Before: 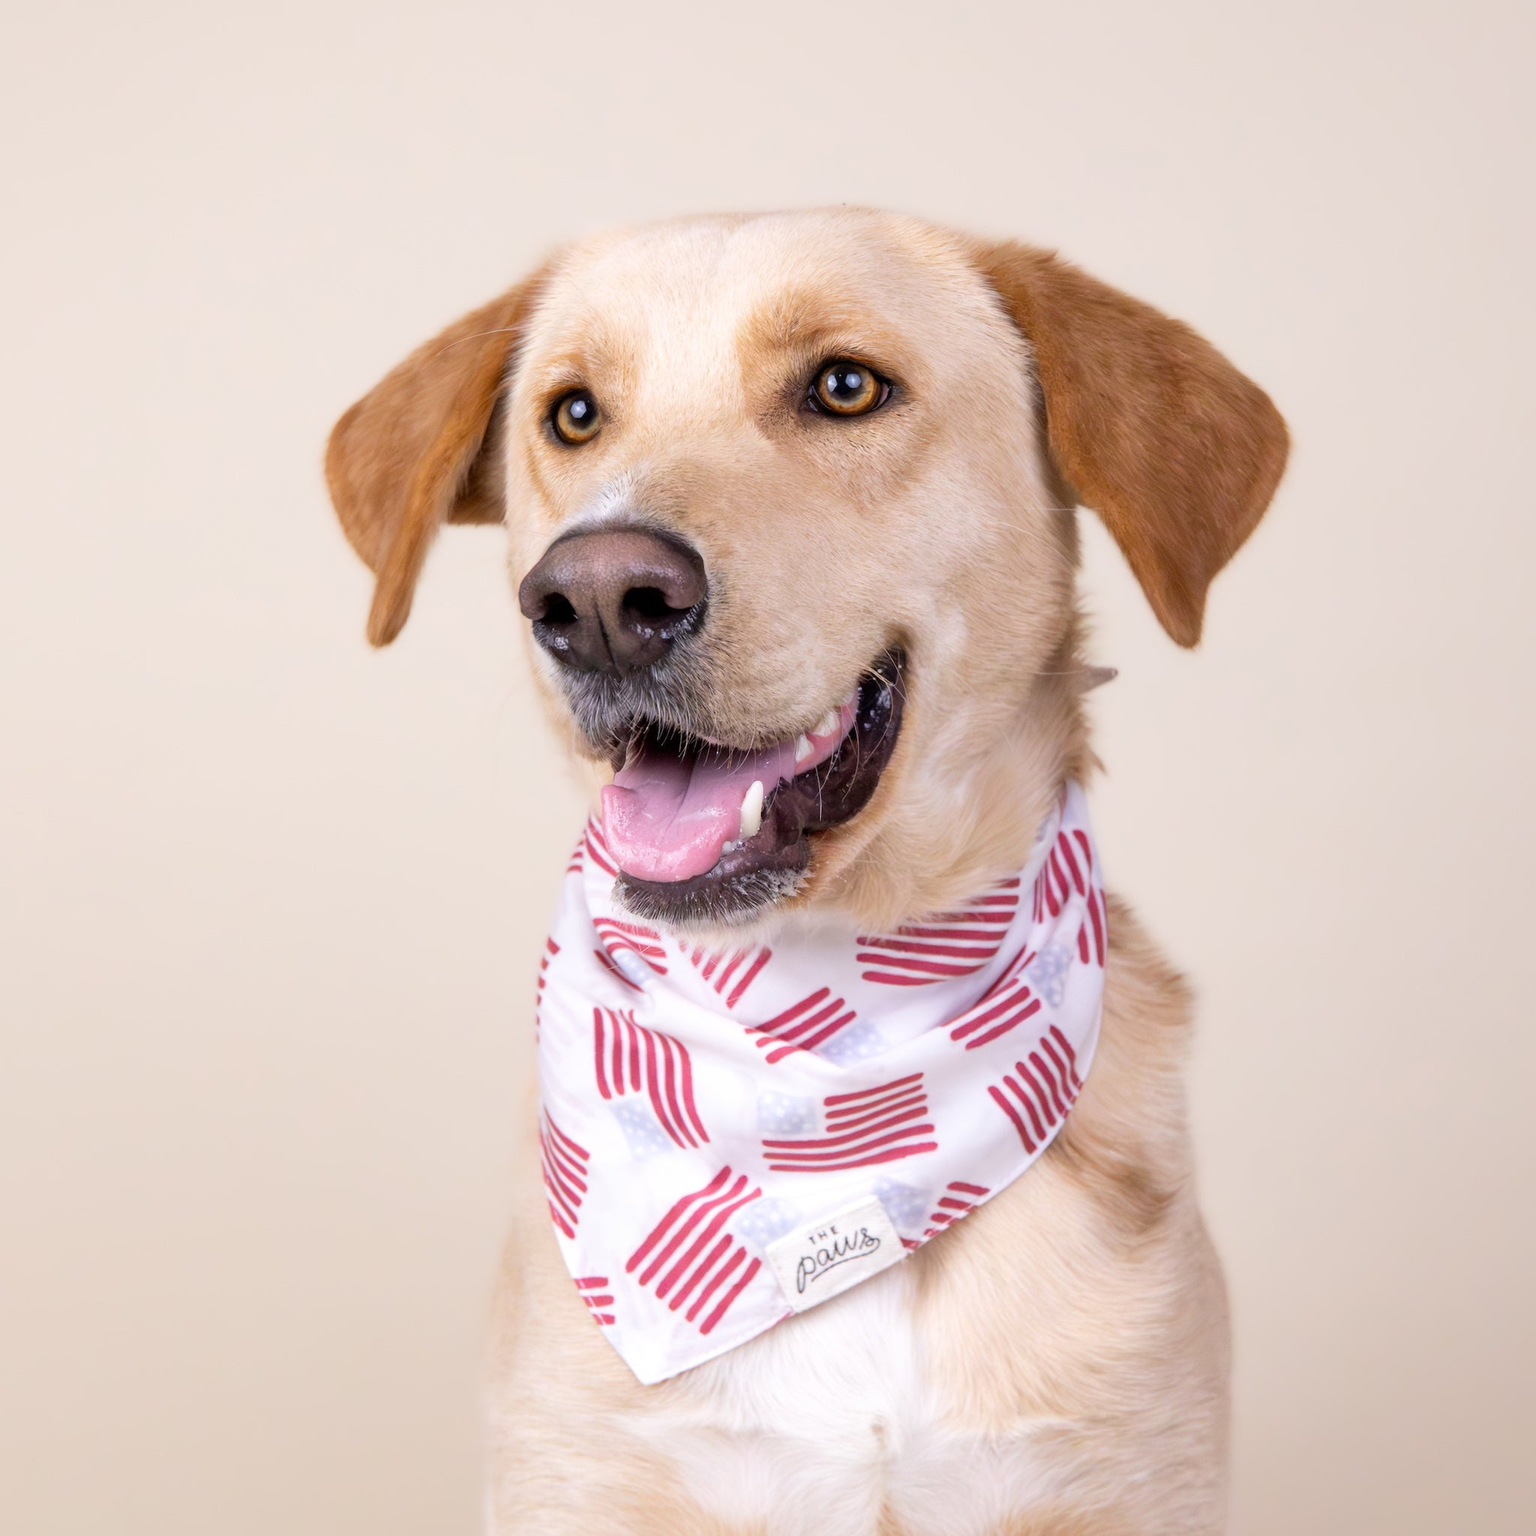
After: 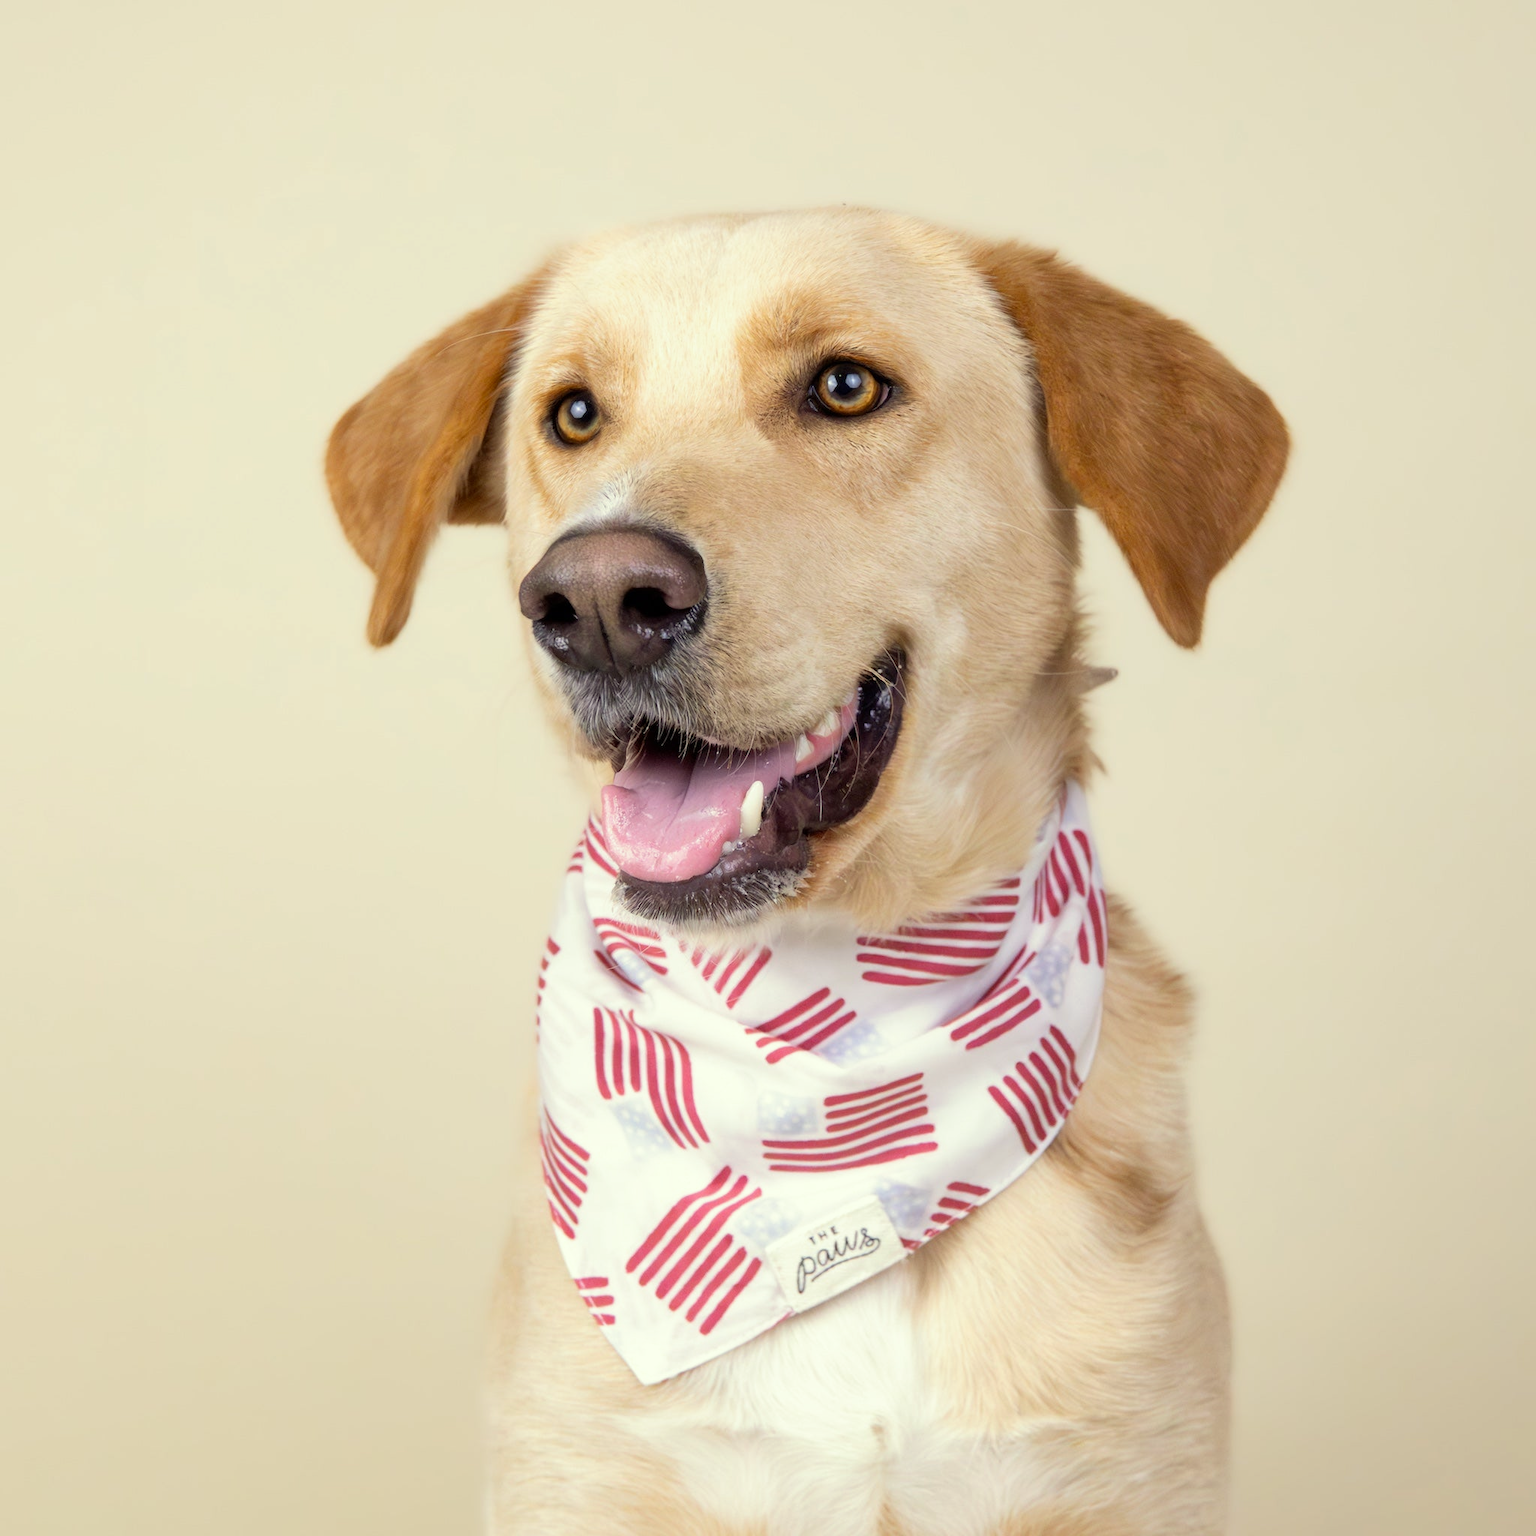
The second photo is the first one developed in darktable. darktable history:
color correction: highlights a* -5.94, highlights b* 11.19
split-toning: shadows › saturation 0.61, highlights › saturation 0.58, balance -28.74, compress 87.36%
